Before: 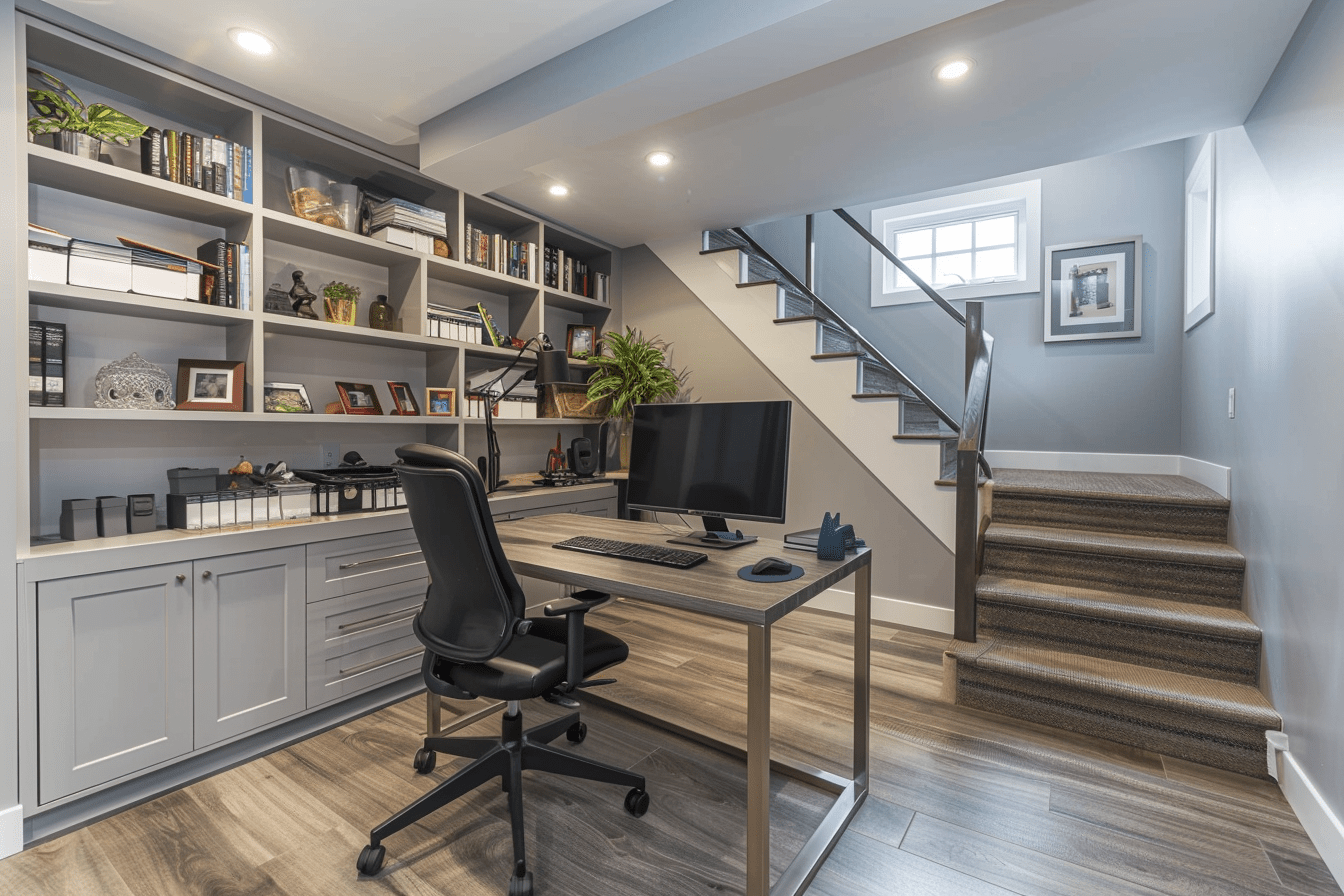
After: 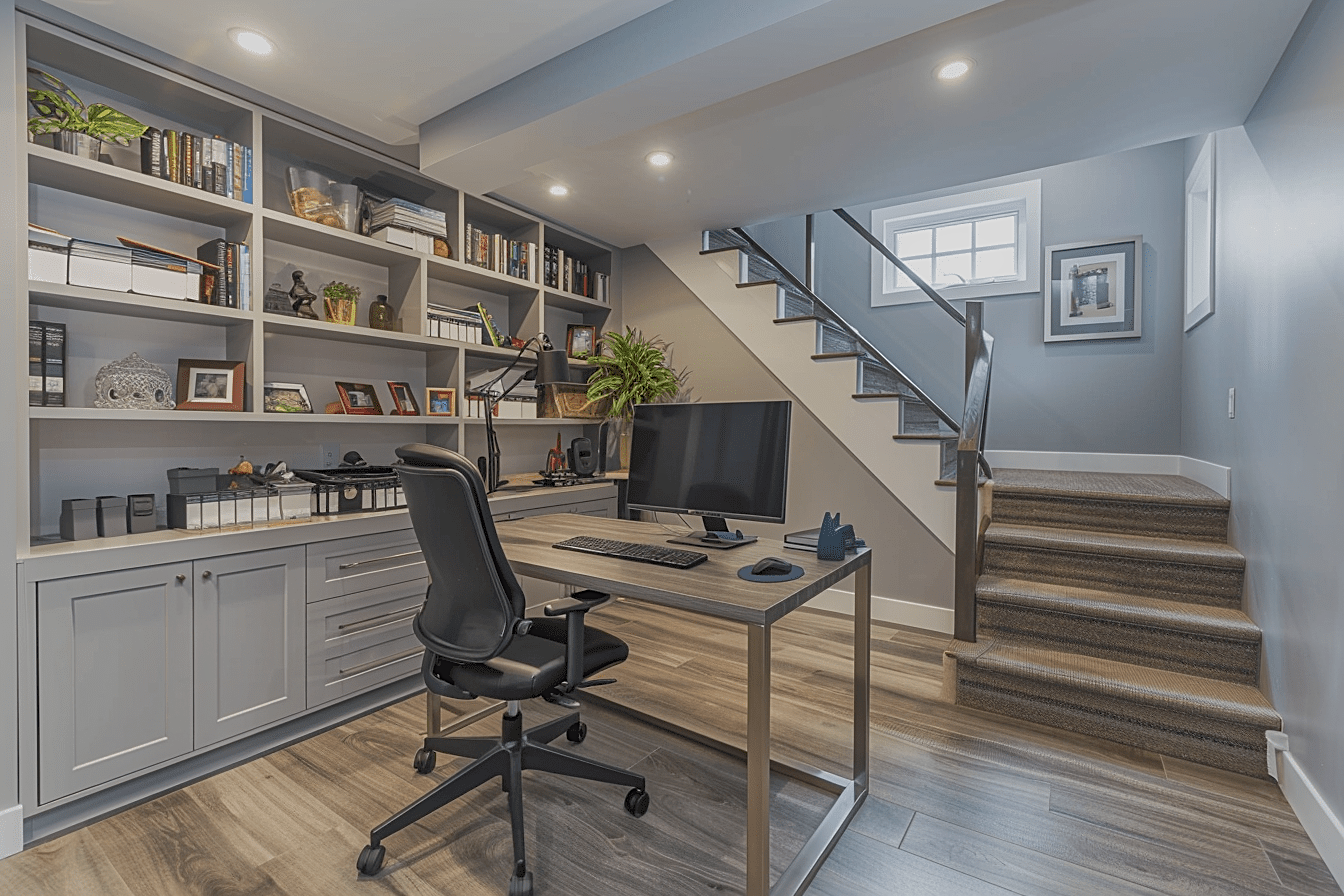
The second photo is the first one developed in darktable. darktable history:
sharpen: on, module defaults
tone equalizer: -8 EV 0.25 EV, -7 EV 0.417 EV, -6 EV 0.417 EV, -5 EV 0.25 EV, -3 EV -0.25 EV, -2 EV -0.417 EV, -1 EV -0.417 EV, +0 EV -0.25 EV, edges refinement/feathering 500, mask exposure compensation -1.57 EV, preserve details guided filter
shadows and highlights: on, module defaults
